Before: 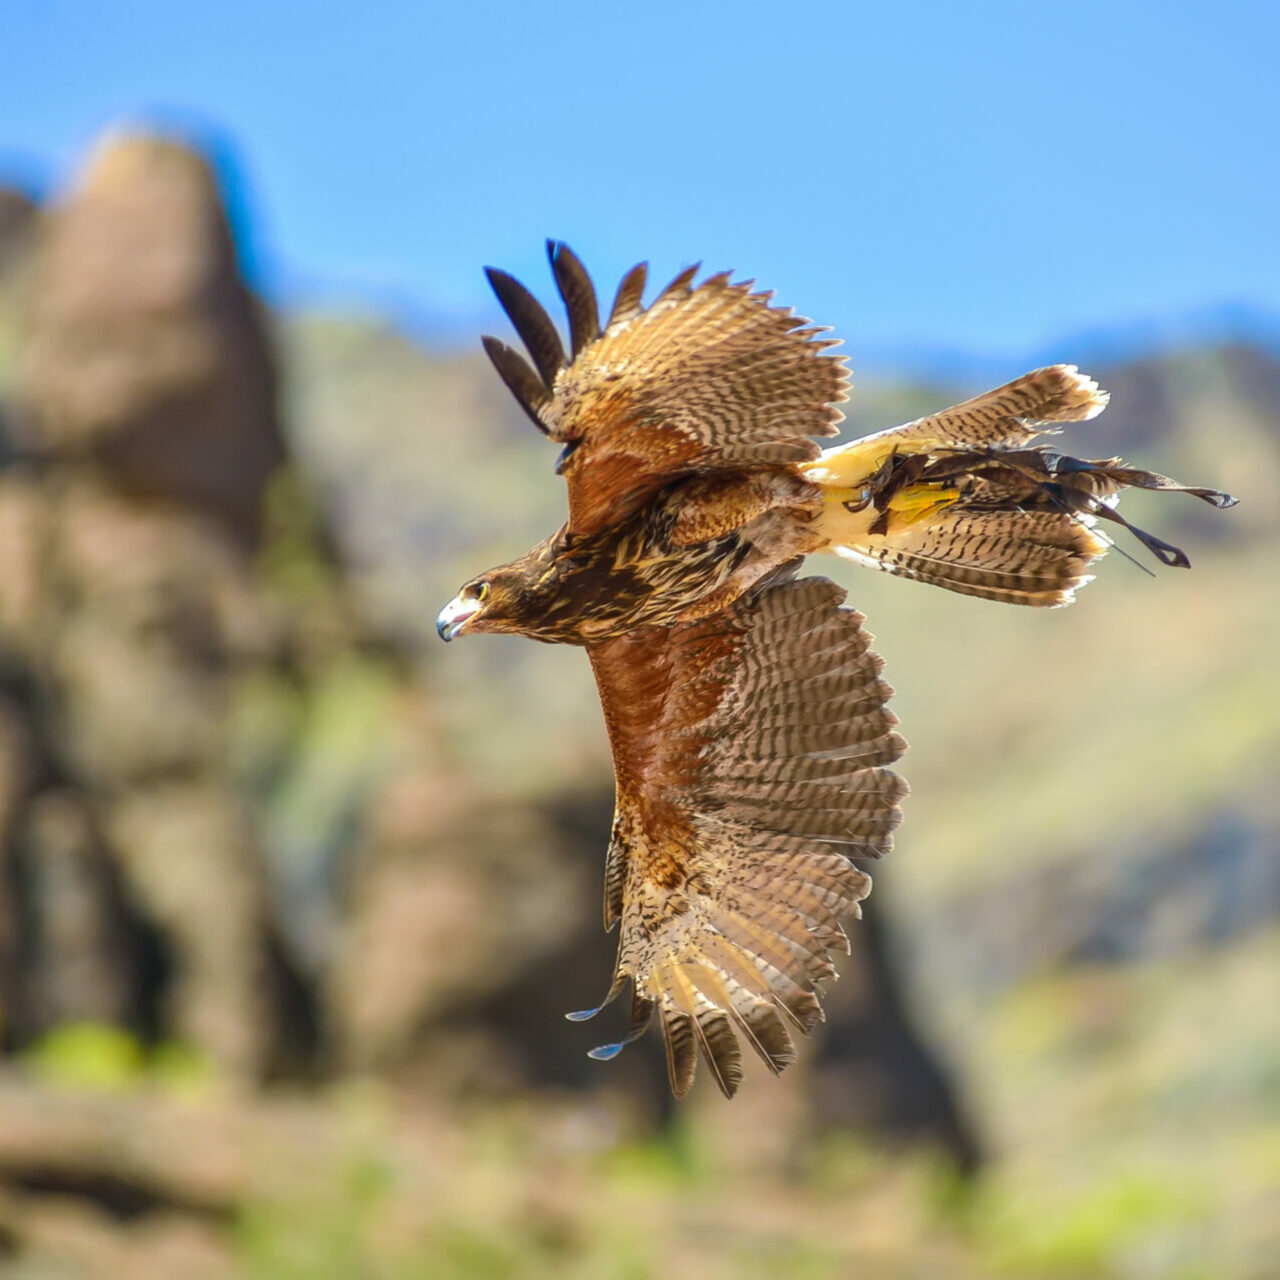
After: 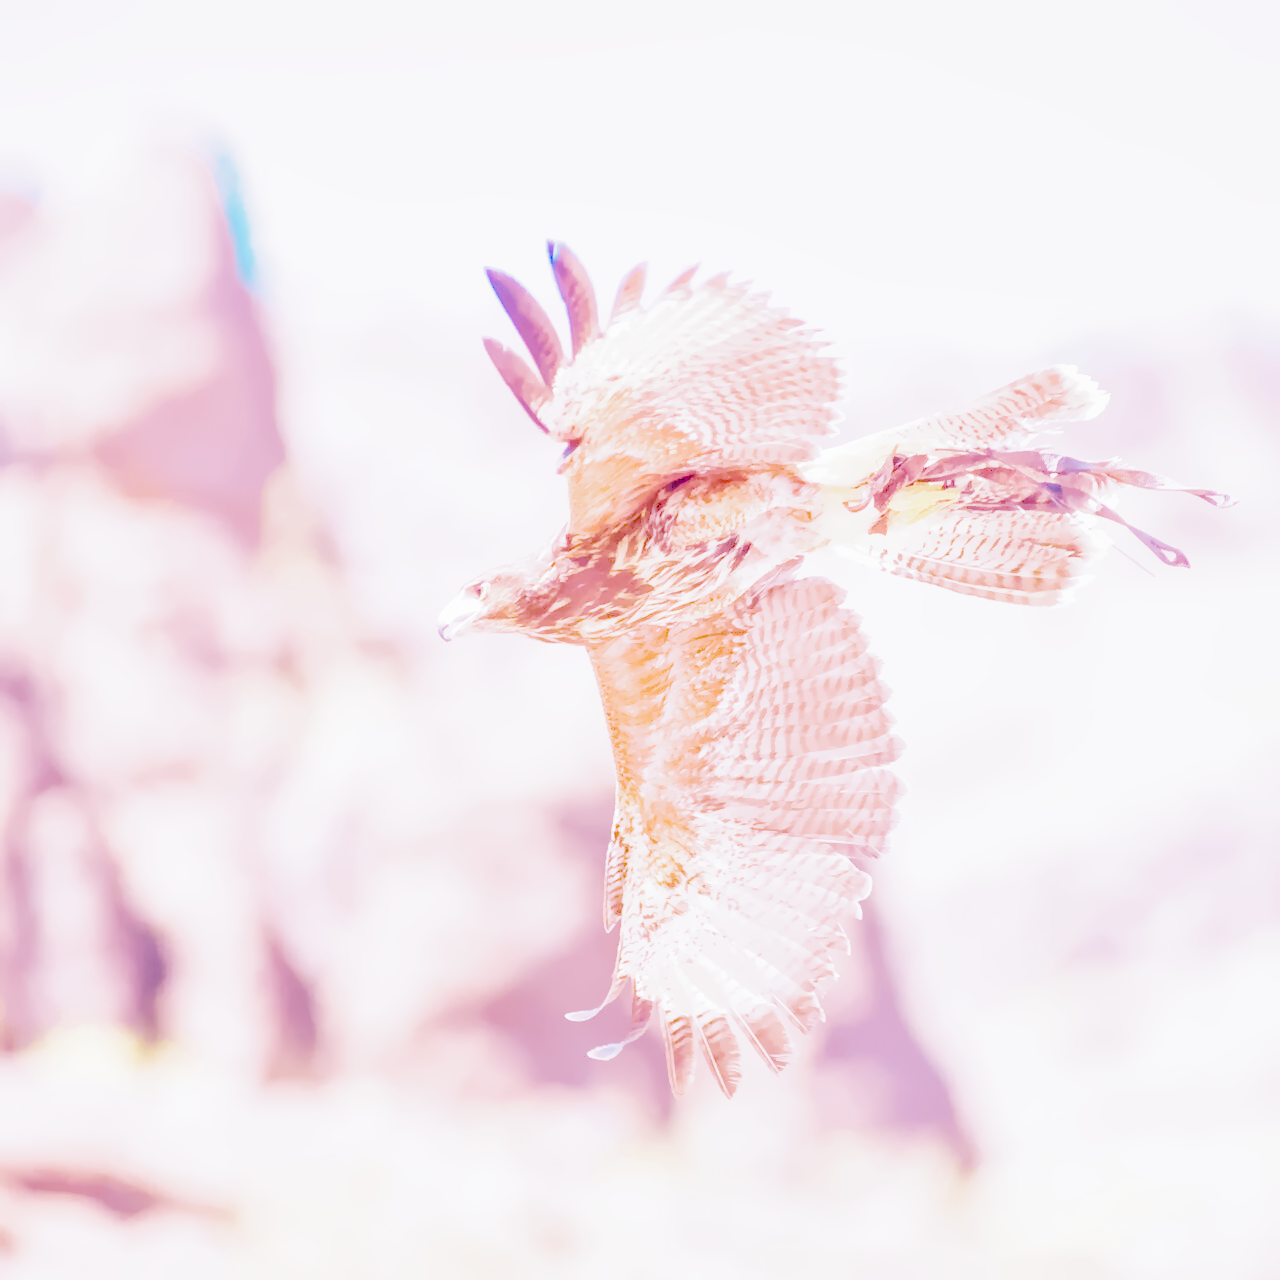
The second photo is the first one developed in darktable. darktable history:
white balance: red 2.229, blue 1.46
highlight reconstruction: on, module defaults
lens correction: scale 1, crop 1, focal 35, aperture 5, distance 0.775, camera "Canon EOS RP", lens "Canon RF 35mm F1.8 MACRO IS STM"
exposure: black level correction 0, exposure 1.45 EV, compensate exposure bias true, compensate highlight preservation false
color calibration: illuminant as shot in camera, x 0.37, y 0.382, temperature 4313.32 K
color balance rgb "basic colorfulness: vibrant colors": perceptual saturation grading › global saturation 20%, perceptual saturation grading › highlights -25%, perceptual saturation grading › shadows 50%
filmic rgb: black relative exposure -2.85 EV, white relative exposure 4.56 EV, hardness 1.77, contrast 1.25, preserve chrominance no, color science v5 (2021)
local contrast: on, module defaults
velvia: on, module defaults
haze removal: compatibility mode true, adaptive false
denoise (profiled): preserve shadows 1.52, scattering 0.002, a [-1, 0, 0], compensate highlight preservation false
